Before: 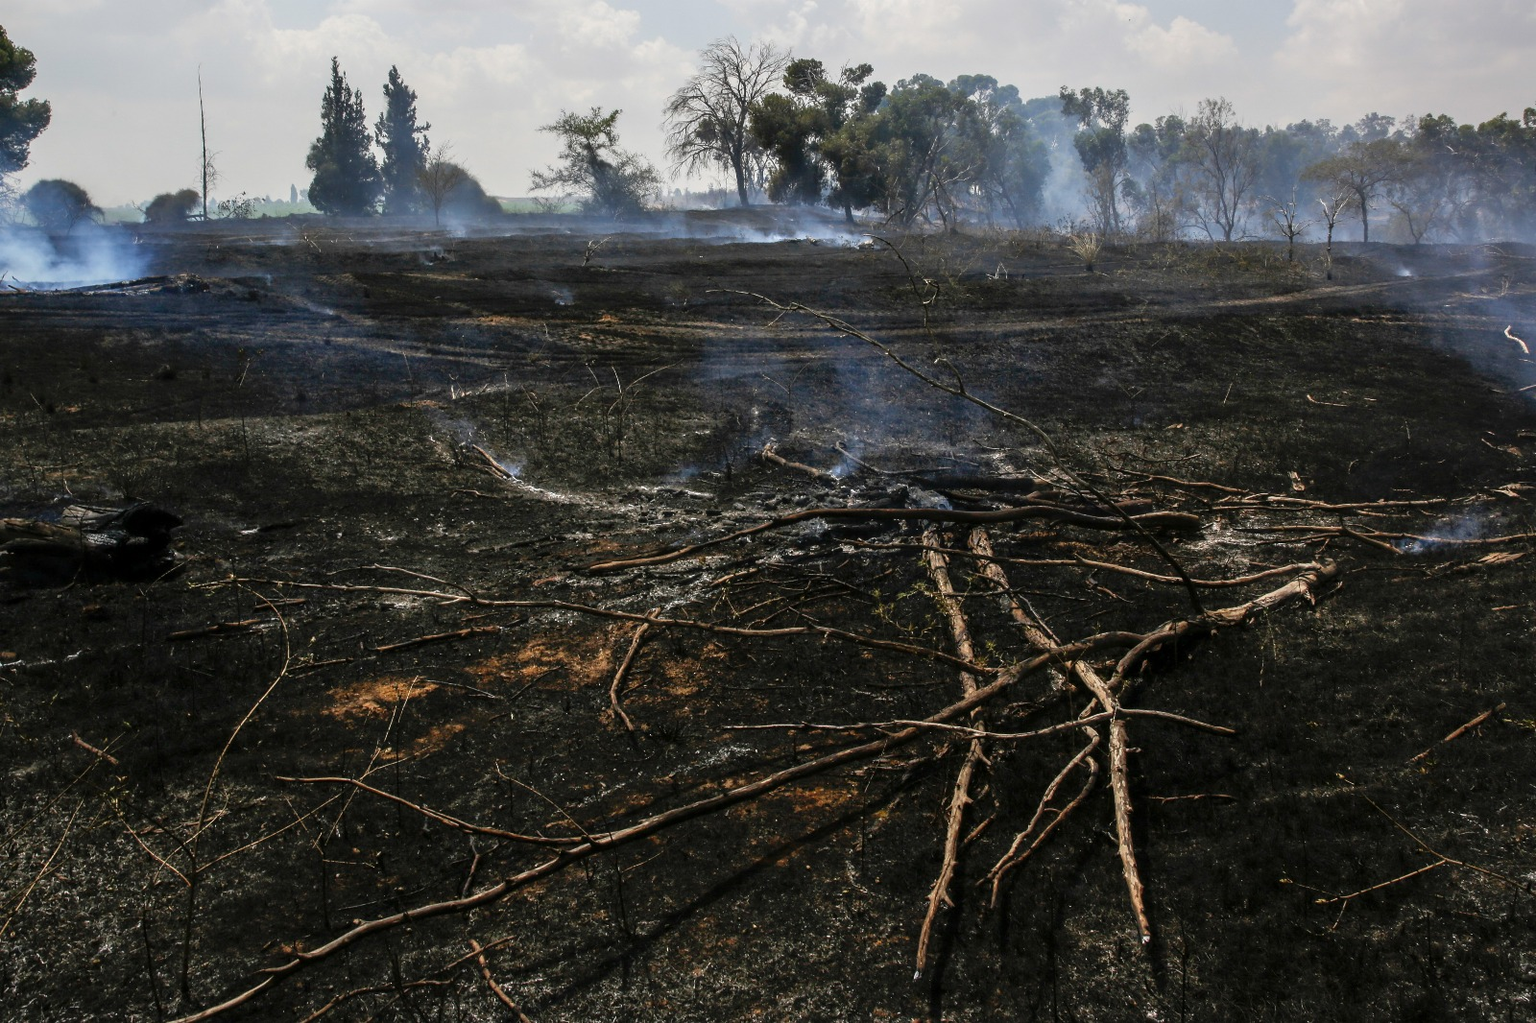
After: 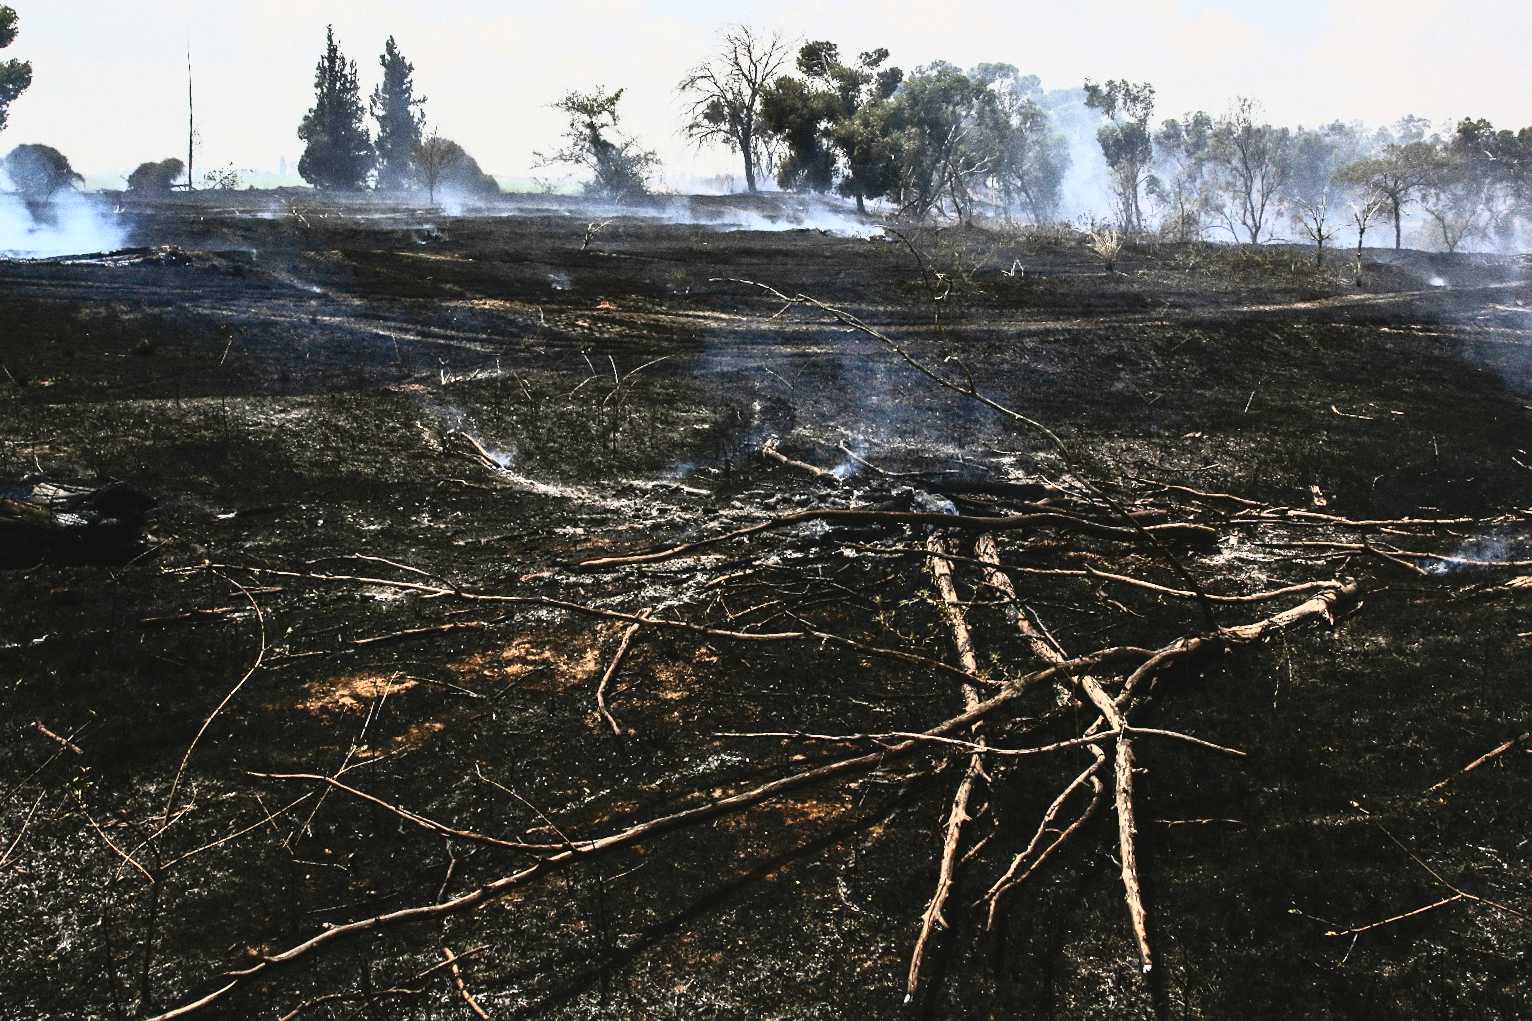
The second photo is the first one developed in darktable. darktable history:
contrast brightness saturation: contrast 0.28
tone curve: curves: ch0 [(0, 0.052) (0.207, 0.35) (0.392, 0.592) (0.54, 0.803) (0.725, 0.922) (0.99, 0.974)], color space Lab, independent channels, preserve colors none
crop and rotate: angle -1.69°
sharpen: amount 0.2
grain: coarseness 0.09 ISO, strength 40%
